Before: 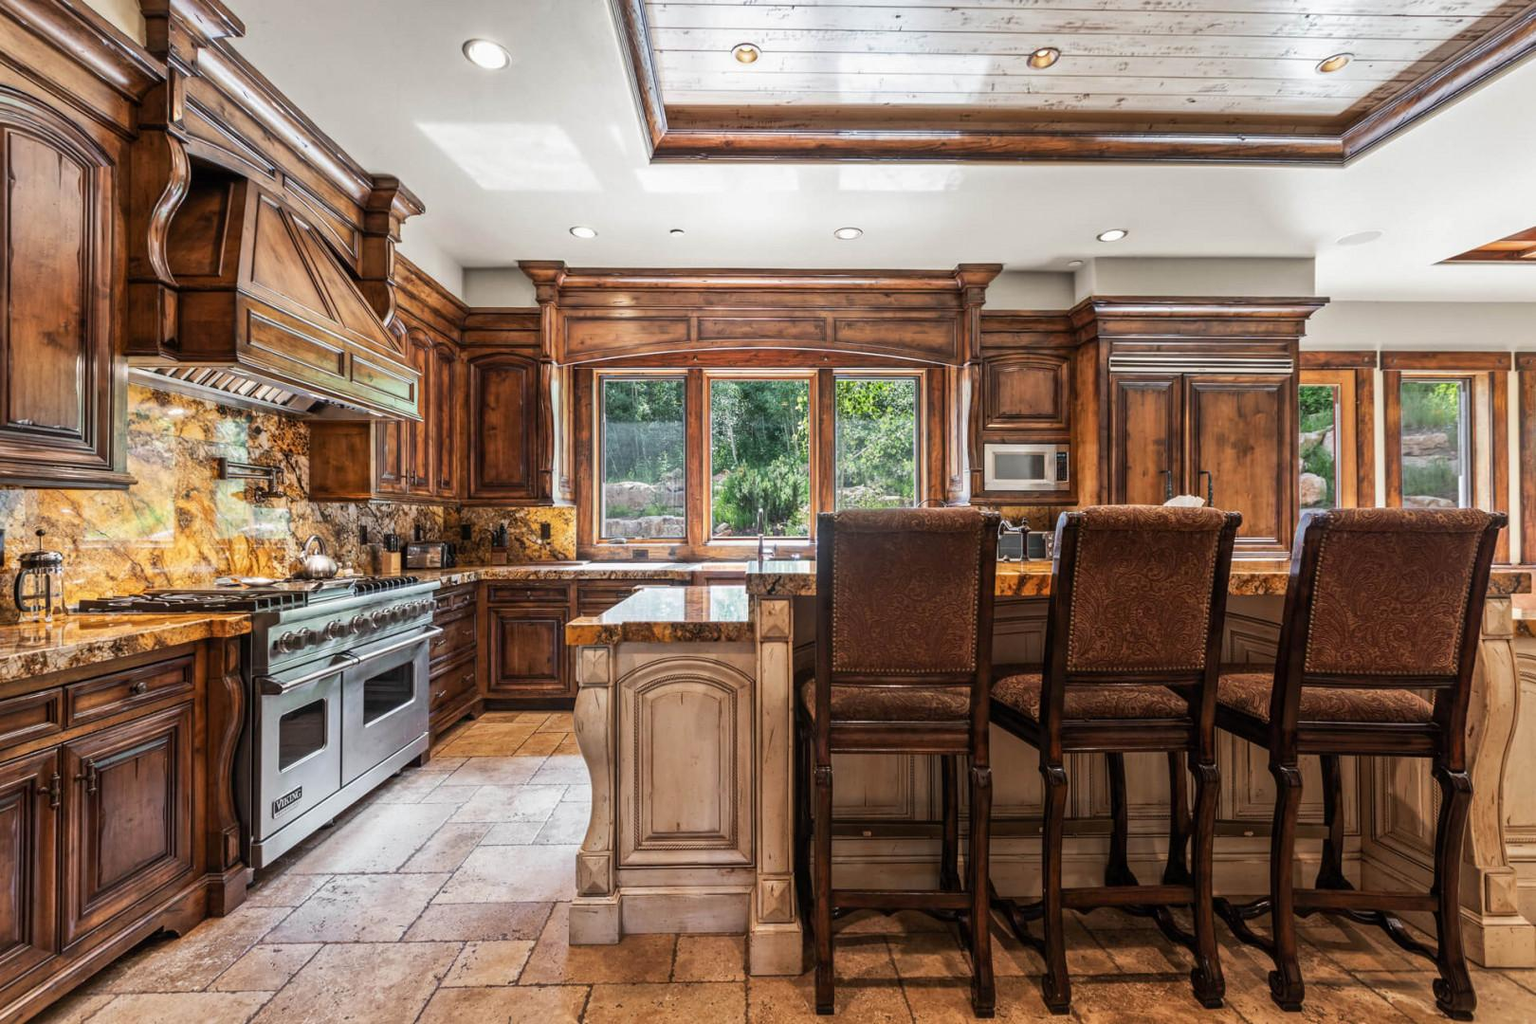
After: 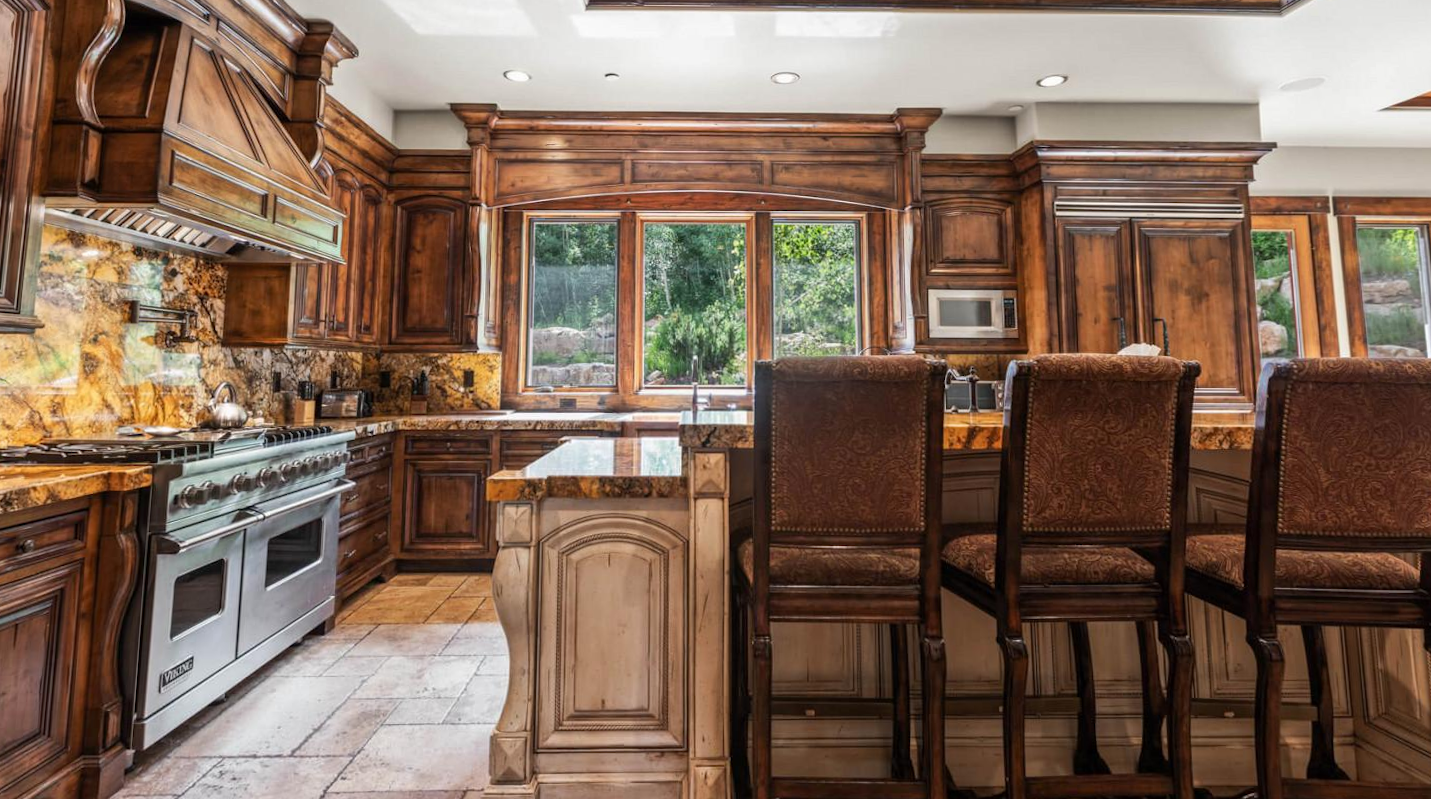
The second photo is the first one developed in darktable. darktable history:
crop and rotate: left 2.991%, top 13.302%, right 1.981%, bottom 12.636%
rotate and perspective: rotation 0.215°, lens shift (vertical) -0.139, crop left 0.069, crop right 0.939, crop top 0.002, crop bottom 0.996
